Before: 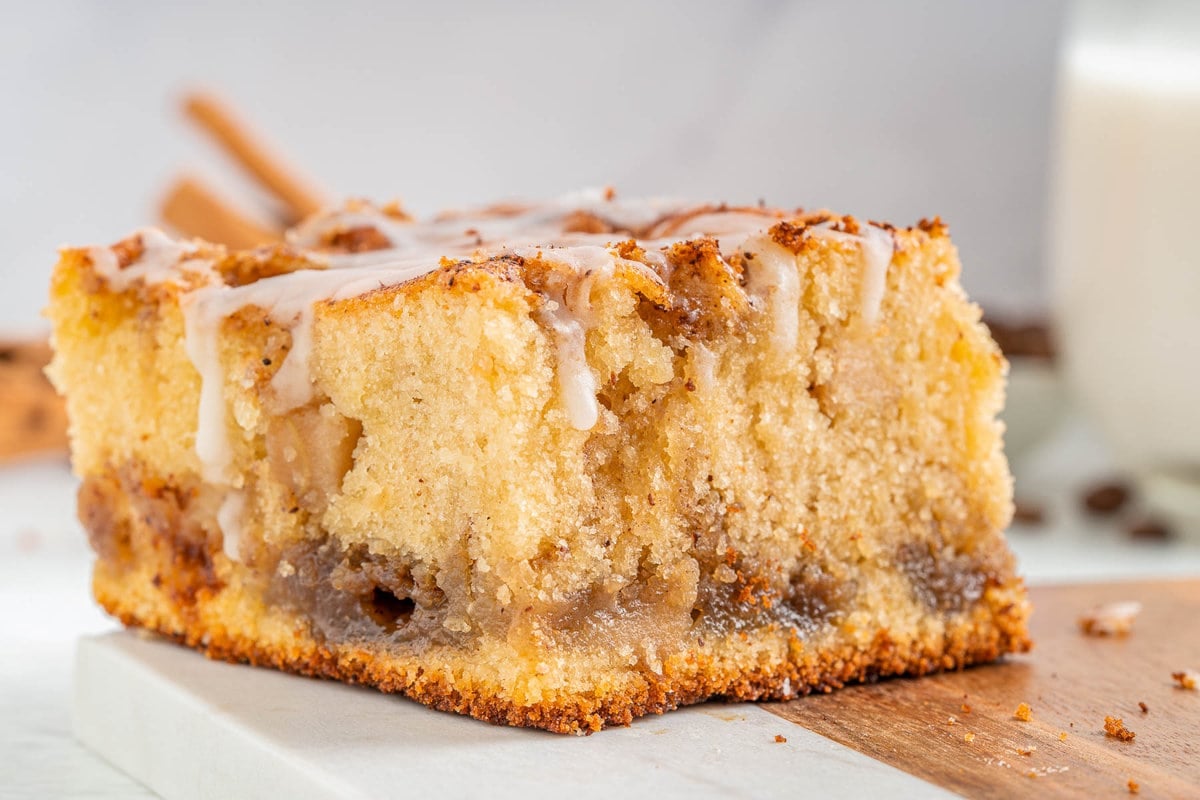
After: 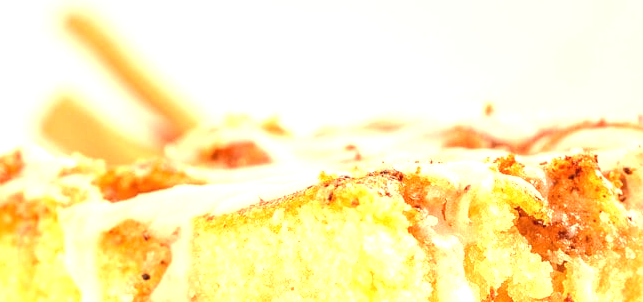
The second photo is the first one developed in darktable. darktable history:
white balance: red 1.123, blue 0.83
exposure: black level correction 0, exposure 1.2 EV, compensate exposure bias true, compensate highlight preservation false
crop: left 10.121%, top 10.631%, right 36.218%, bottom 51.526%
